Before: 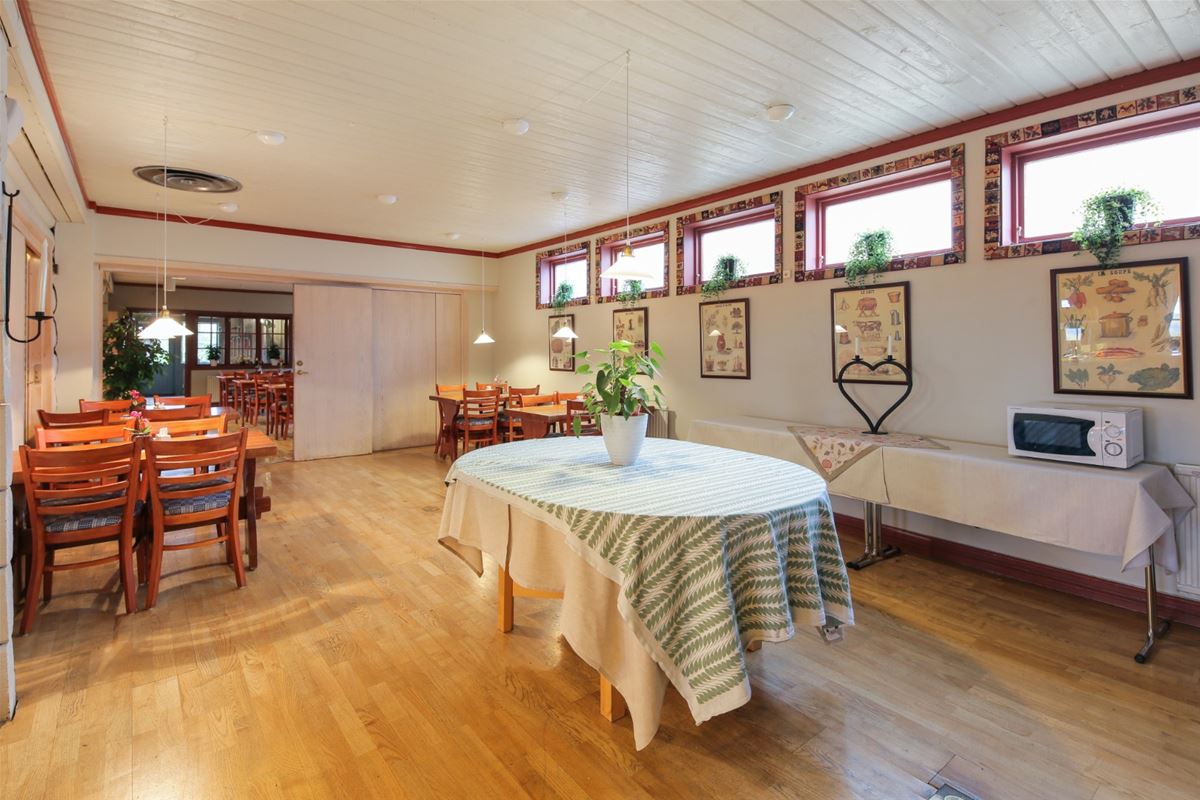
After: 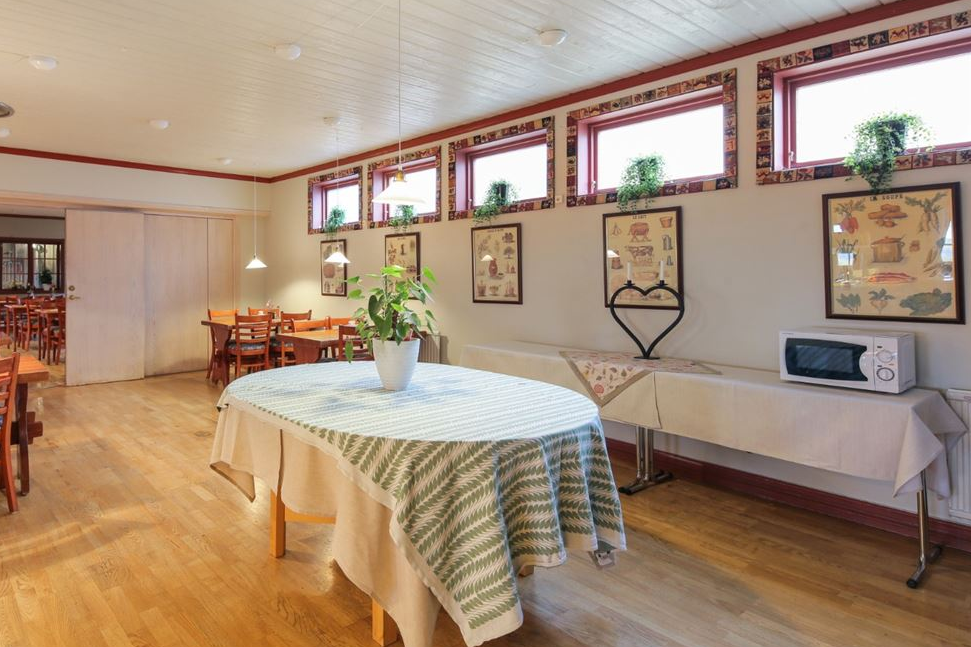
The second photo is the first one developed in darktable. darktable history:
crop: left 19.08%, top 9.42%, right 0%, bottom 9.698%
